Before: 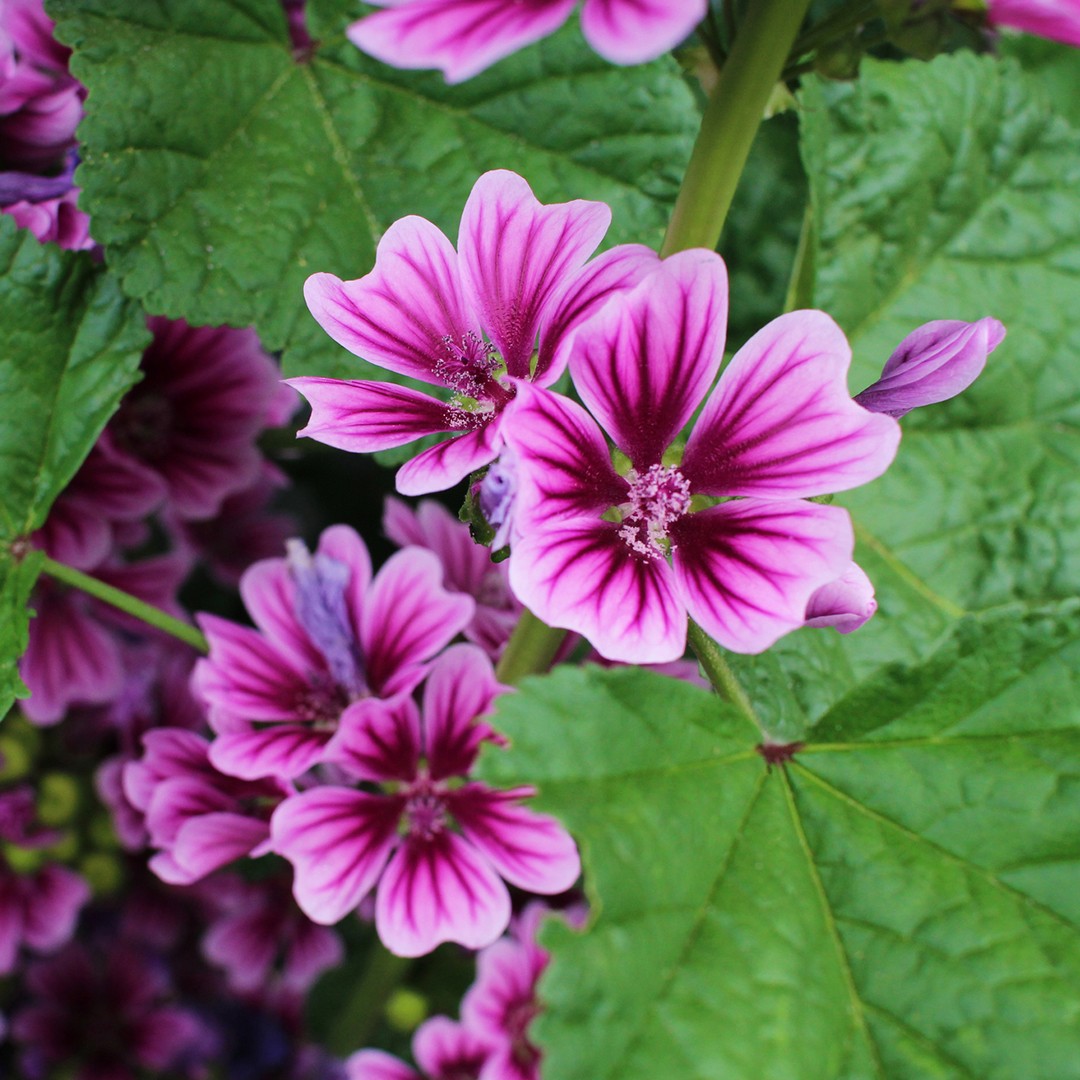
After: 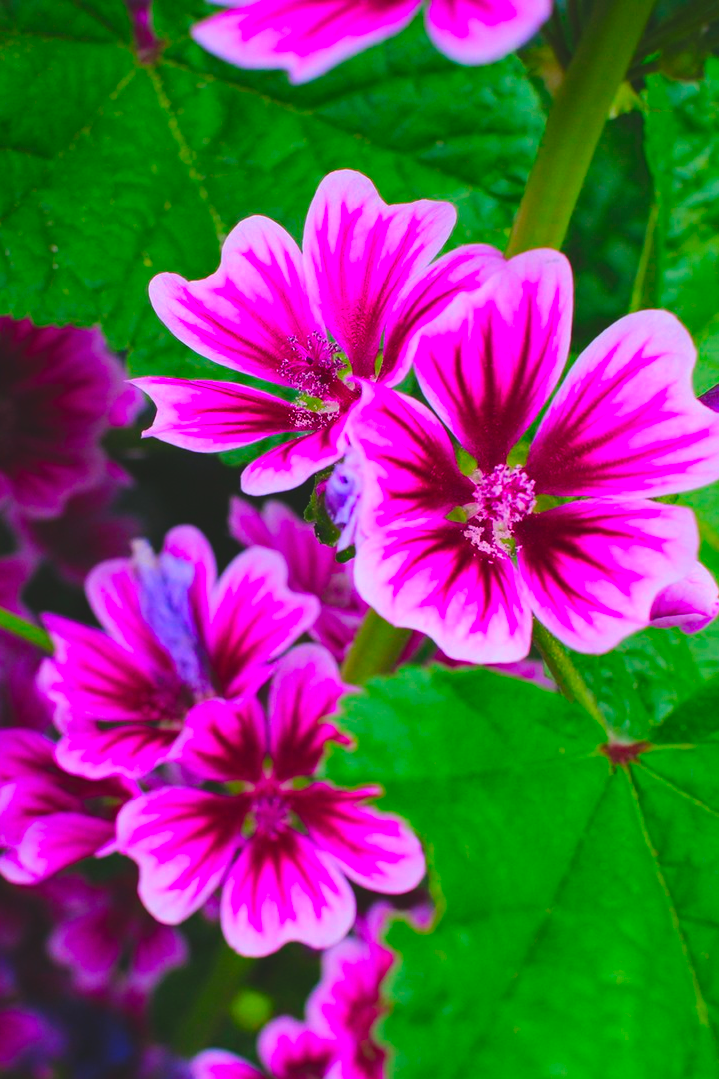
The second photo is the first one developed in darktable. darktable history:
exposure: black level correction -0.014, exposure -0.193 EV, compensate highlight preservation false
crop and rotate: left 14.436%, right 18.898%
color correction: saturation 2.15
